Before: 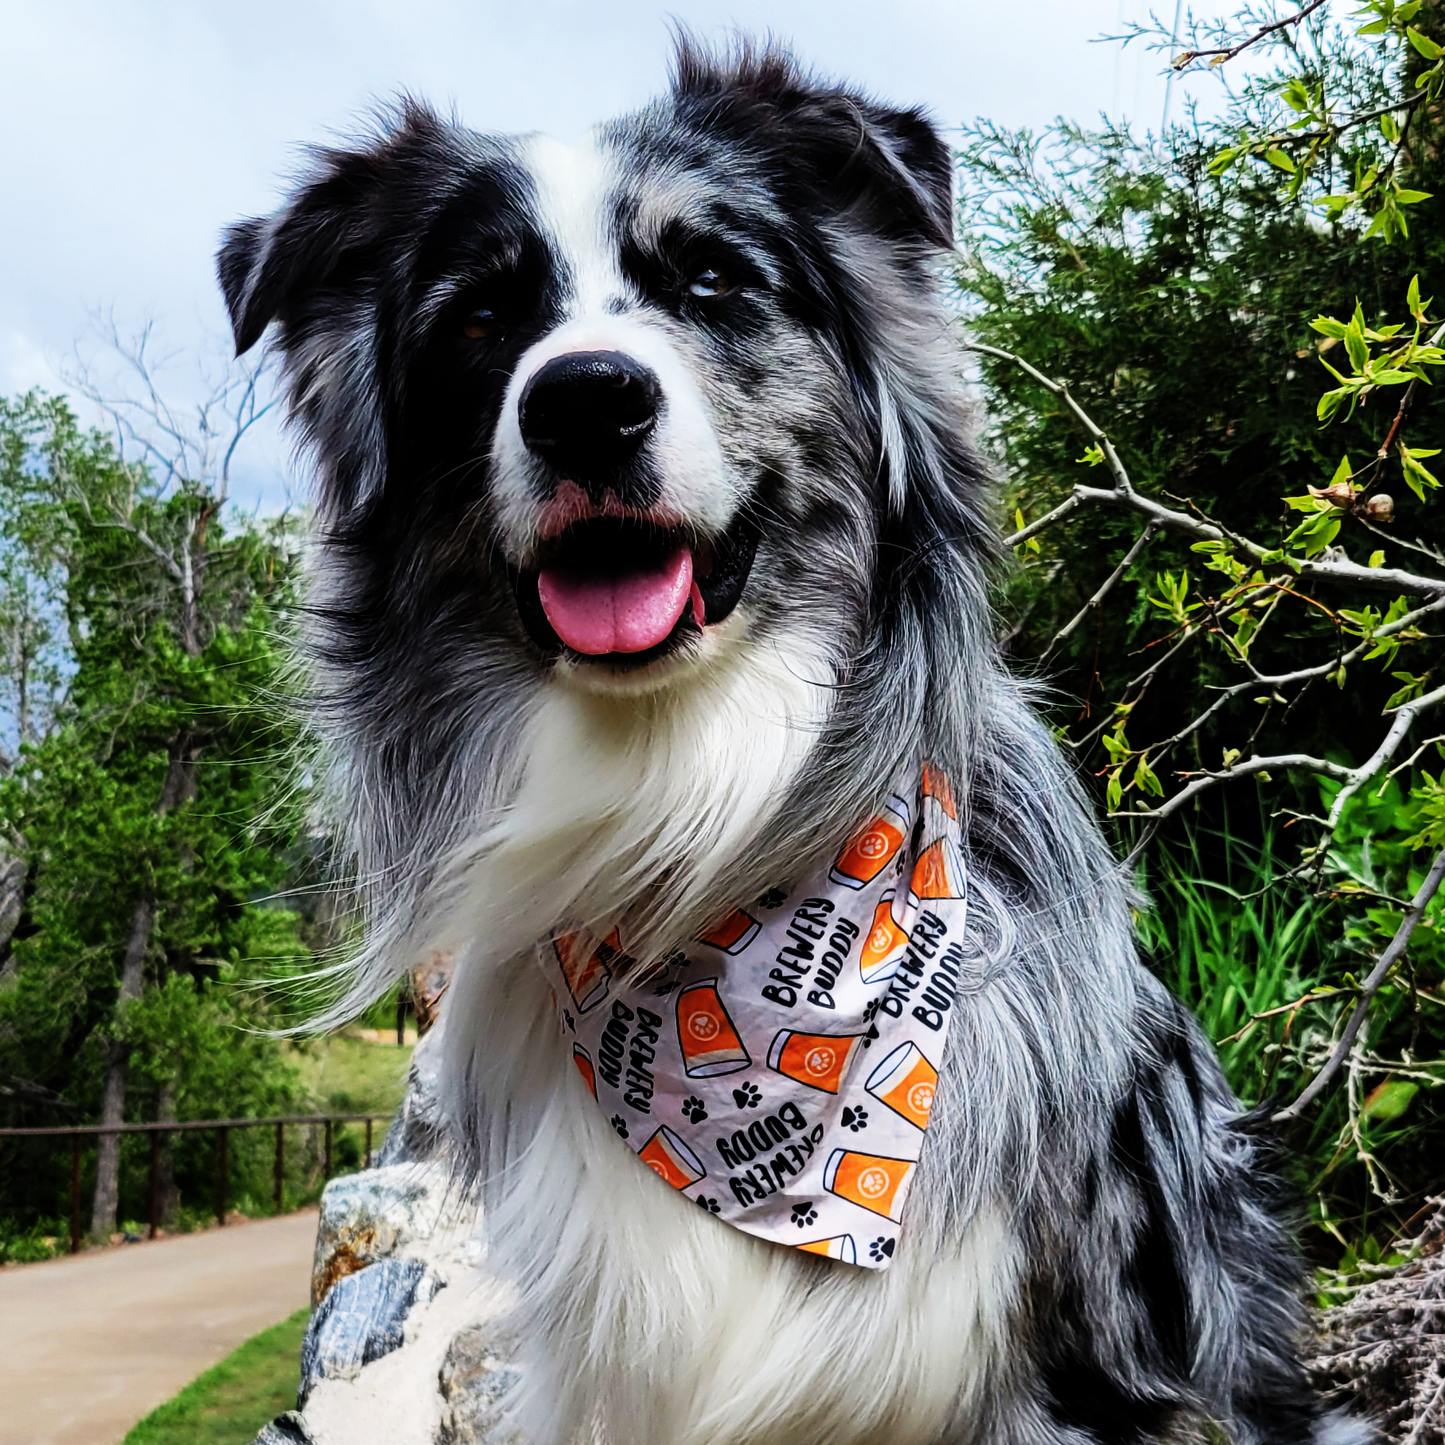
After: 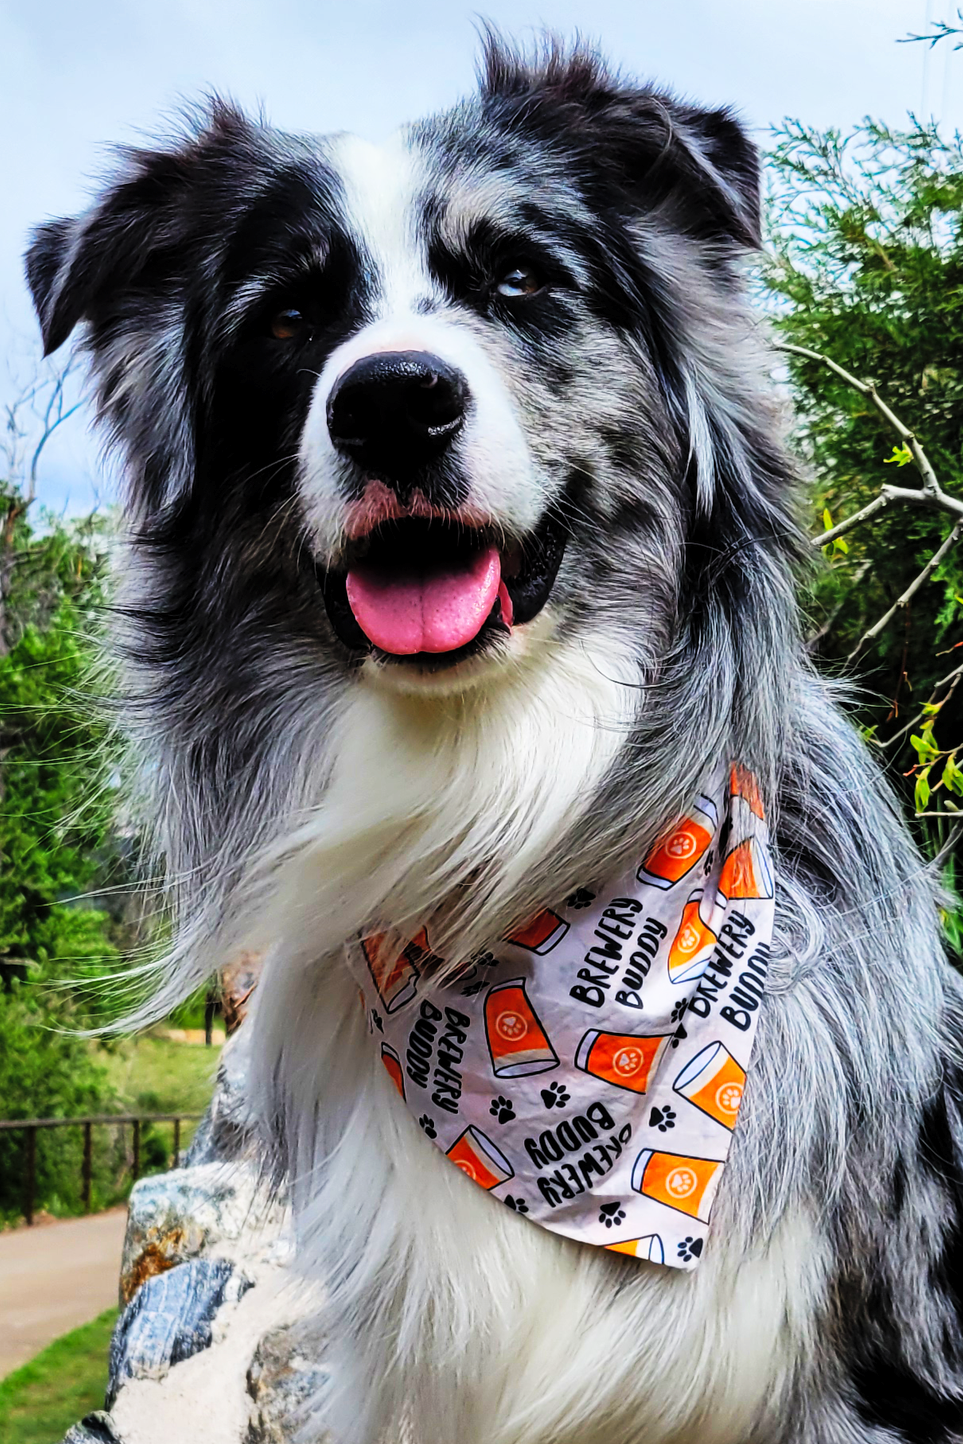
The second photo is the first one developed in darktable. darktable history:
crop and rotate: left 13.342%, right 19.991%
contrast brightness saturation: brightness 0.09, saturation 0.19
shadows and highlights: soften with gaussian
